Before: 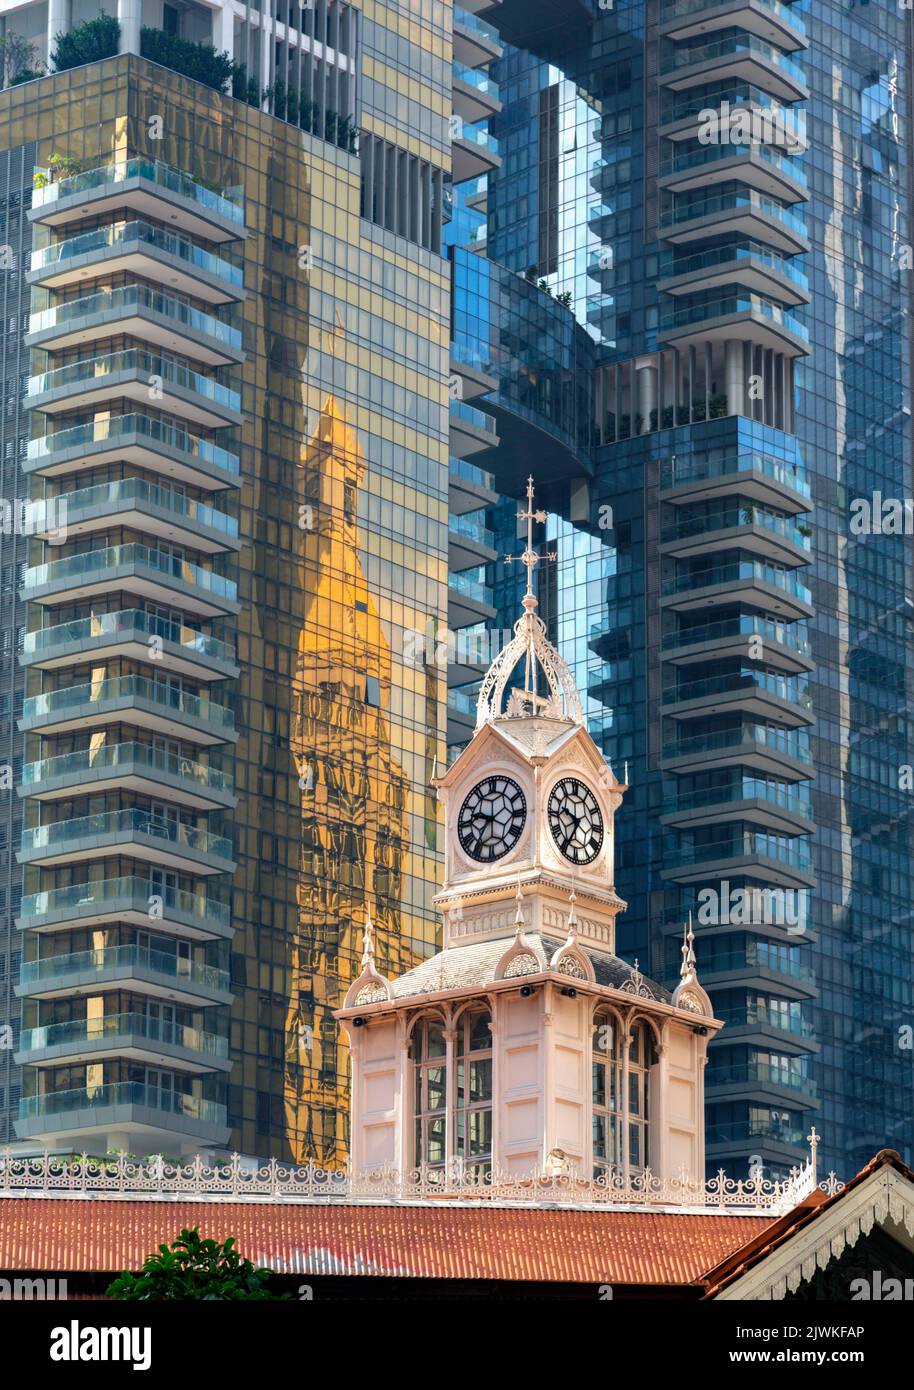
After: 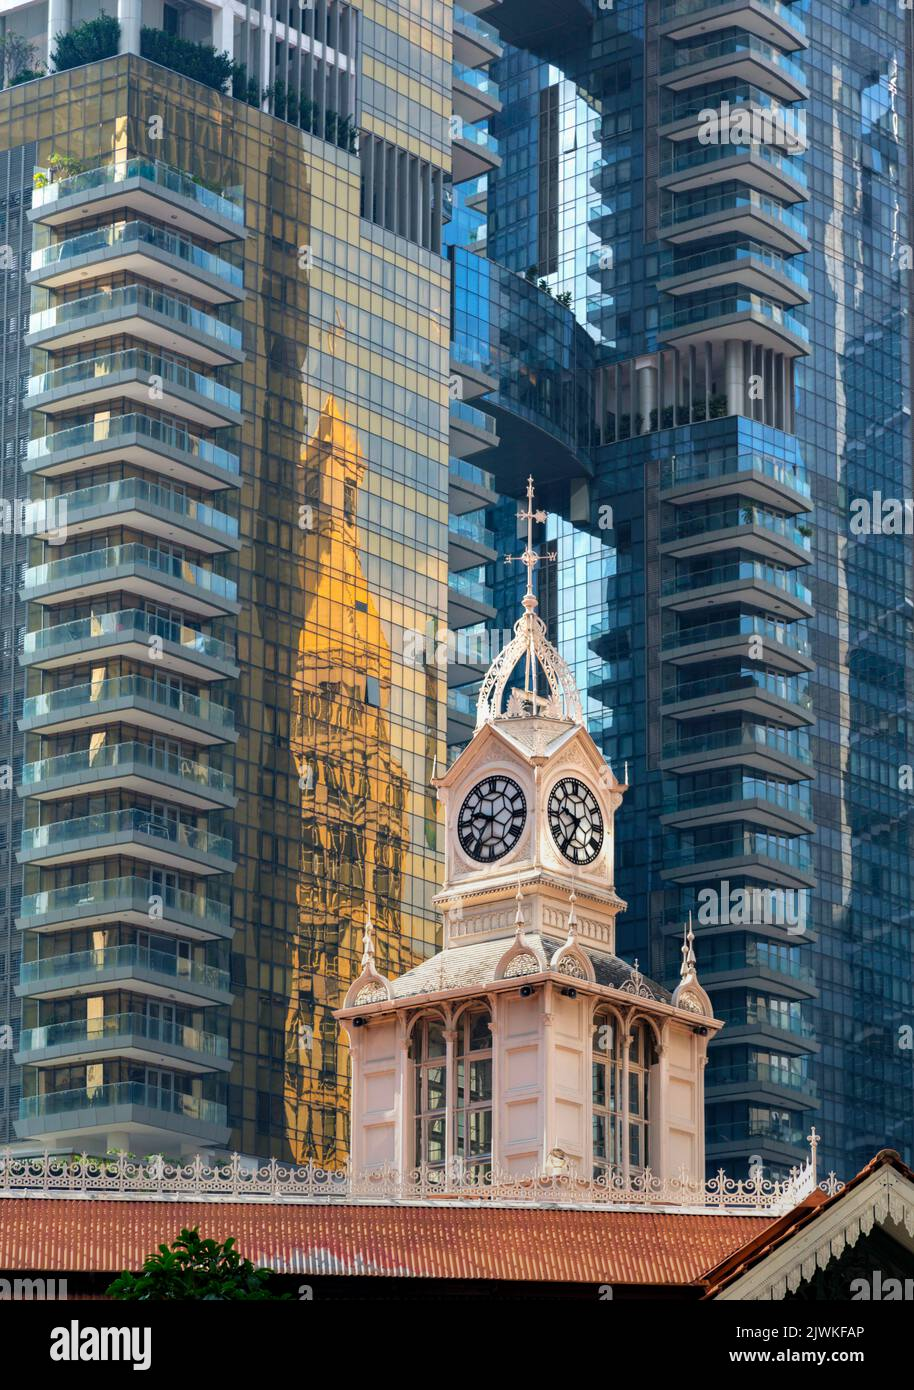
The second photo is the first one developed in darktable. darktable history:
graduated density: rotation -180°, offset 24.95
sharpen: radius 2.883, amount 0.868, threshold 47.523
